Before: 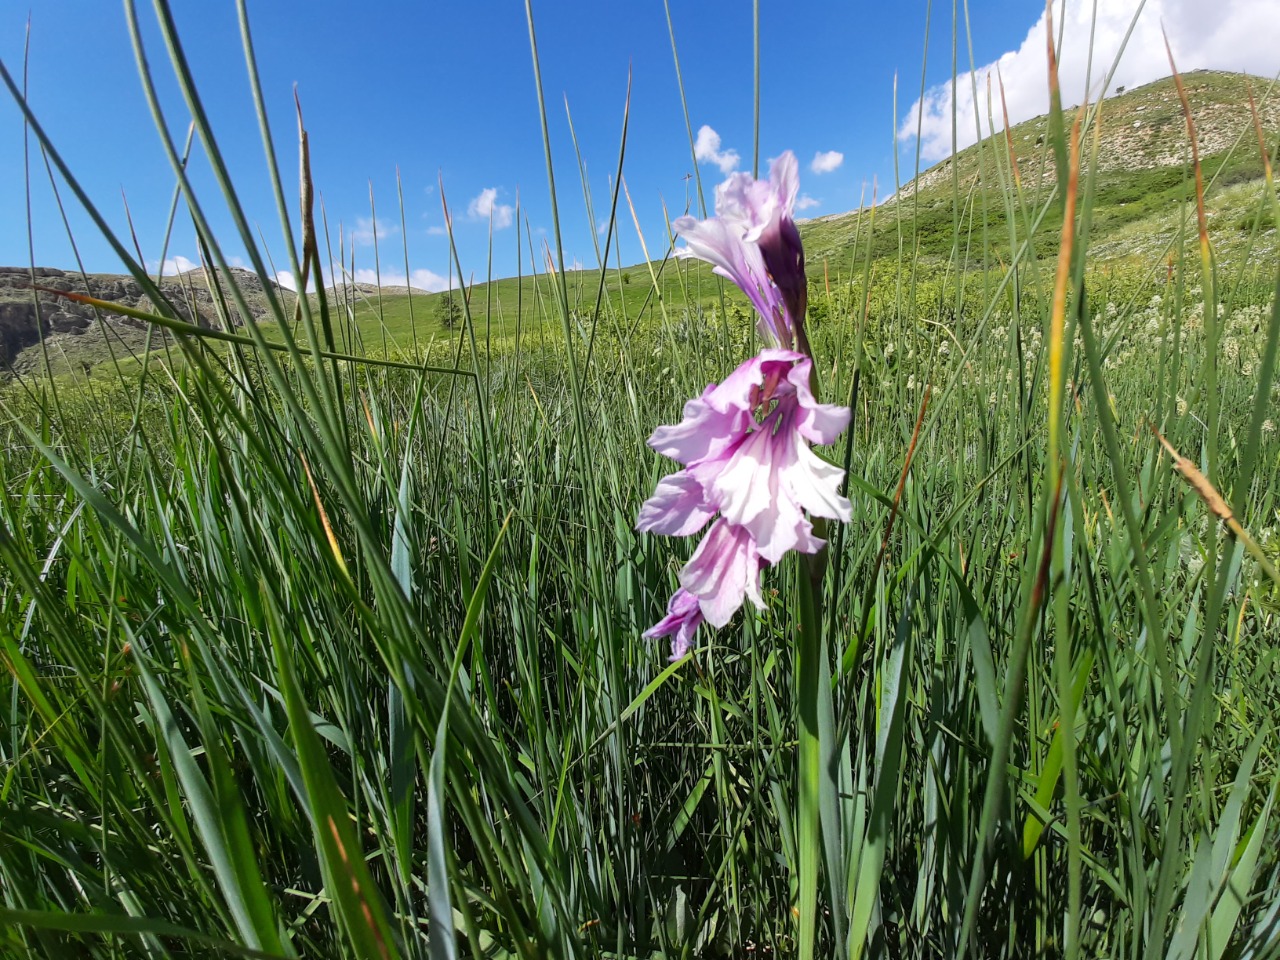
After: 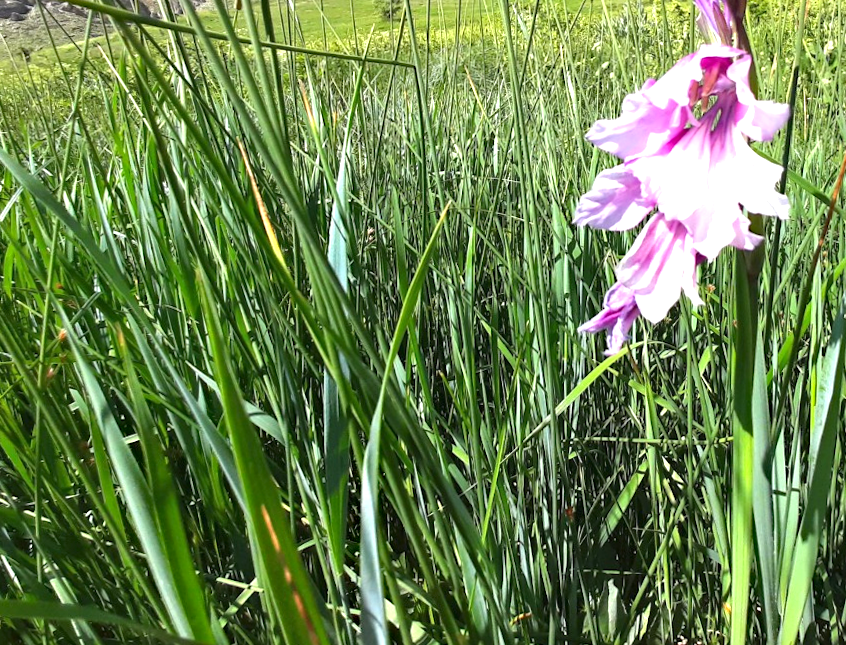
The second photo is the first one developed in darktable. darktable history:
crop and rotate: angle -0.792°, left 4.046%, top 31.561%, right 28.607%
exposure: black level correction 0, exposure 1.2 EV, compensate highlight preservation false
haze removal: adaptive false
